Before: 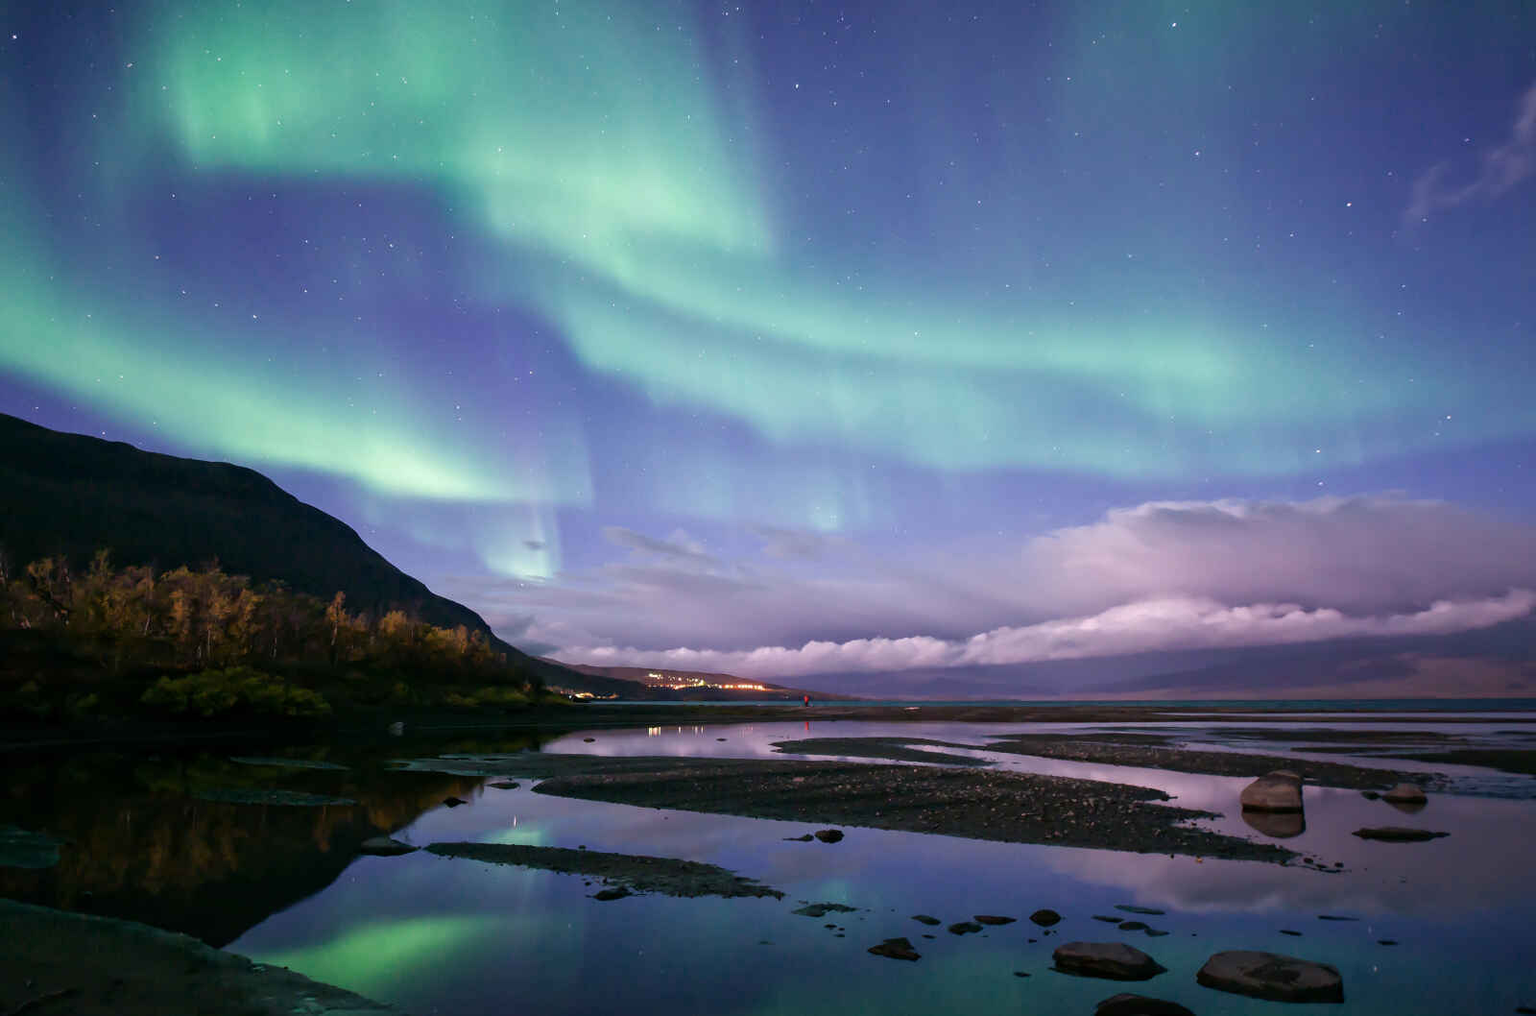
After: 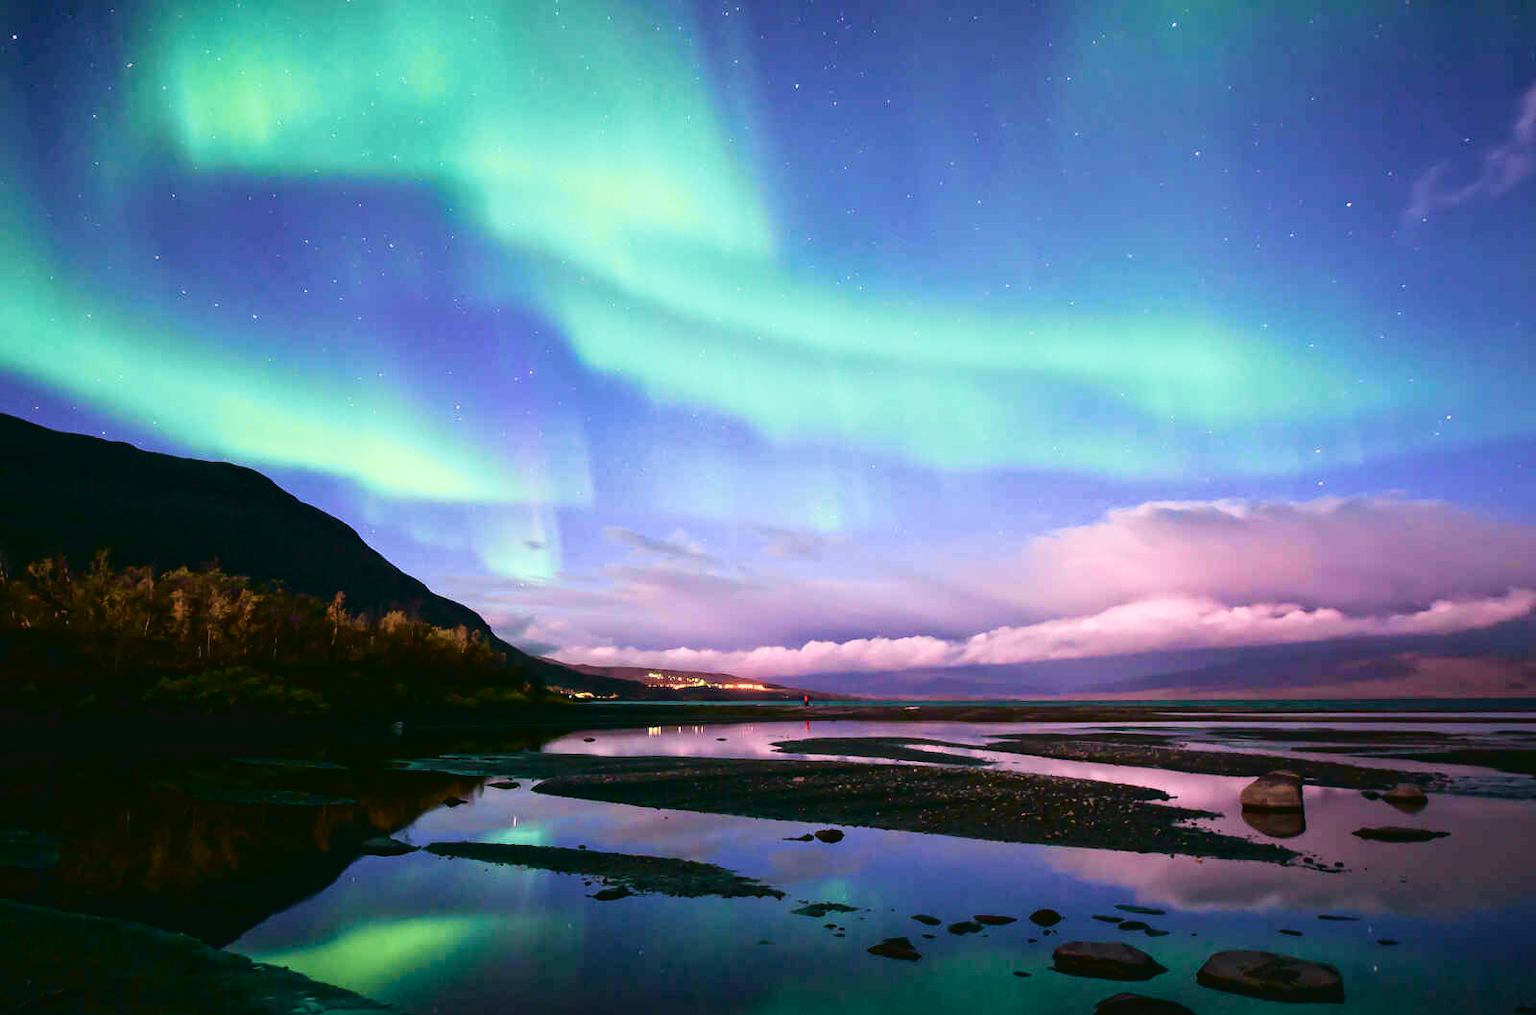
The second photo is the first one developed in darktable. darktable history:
tone curve: curves: ch0 [(0.003, 0.032) (0.037, 0.037) (0.149, 0.117) (0.297, 0.318) (0.41, 0.48) (0.541, 0.649) (0.722, 0.857) (0.875, 0.946) (1, 0.98)]; ch1 [(0, 0) (0.305, 0.325) (0.453, 0.437) (0.482, 0.474) (0.501, 0.498) (0.506, 0.503) (0.559, 0.576) (0.6, 0.635) (0.656, 0.707) (1, 1)]; ch2 [(0, 0) (0.323, 0.277) (0.408, 0.399) (0.45, 0.48) (0.499, 0.502) (0.515, 0.532) (0.573, 0.602) (0.653, 0.675) (0.75, 0.756) (1, 1)], color space Lab, independent channels, preserve colors none
velvia: strength 44.44%
